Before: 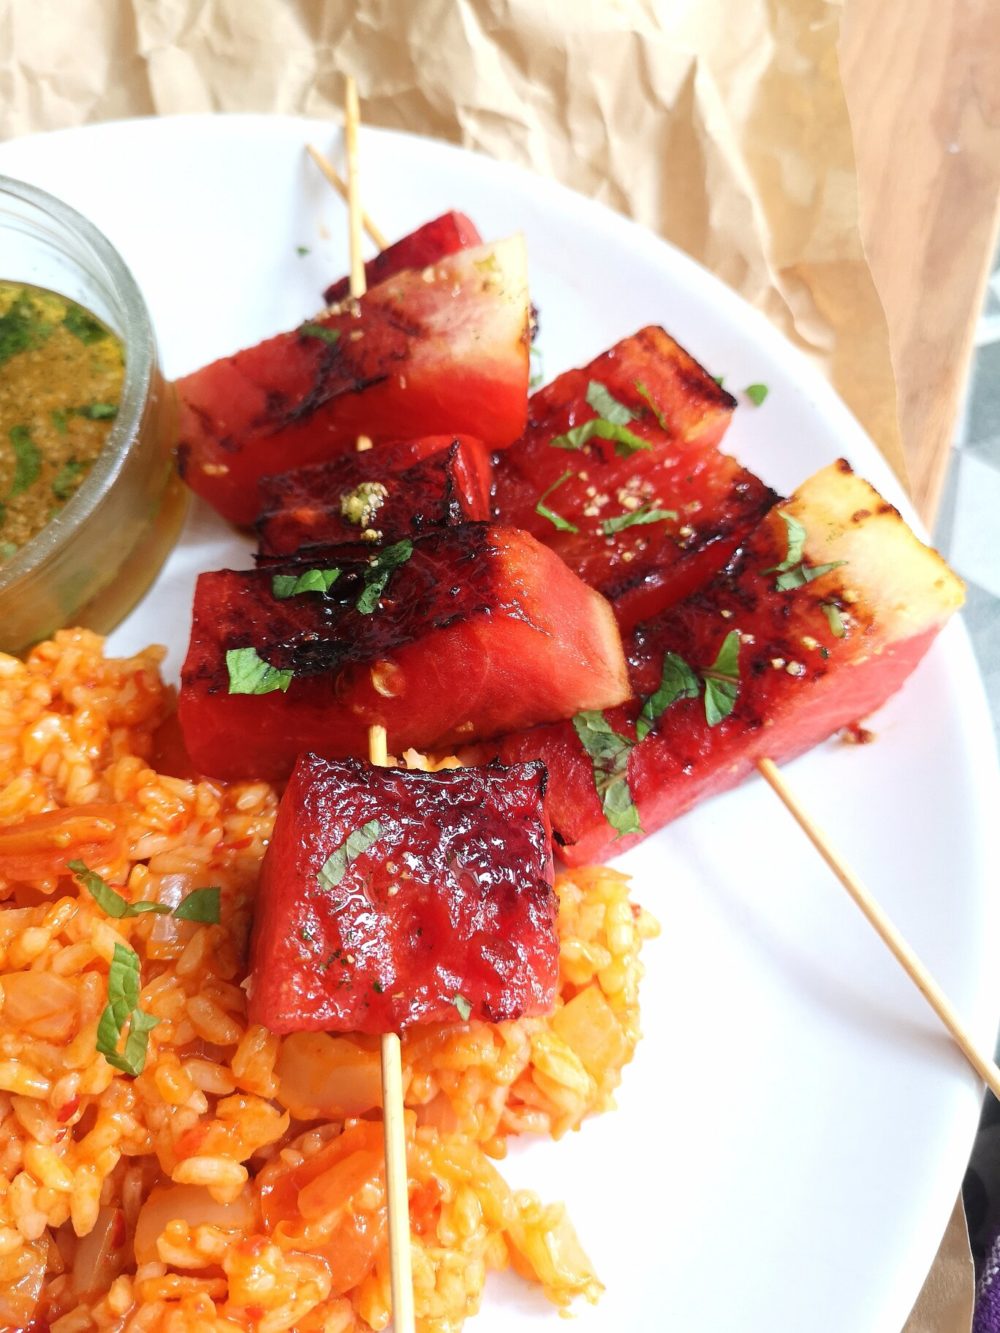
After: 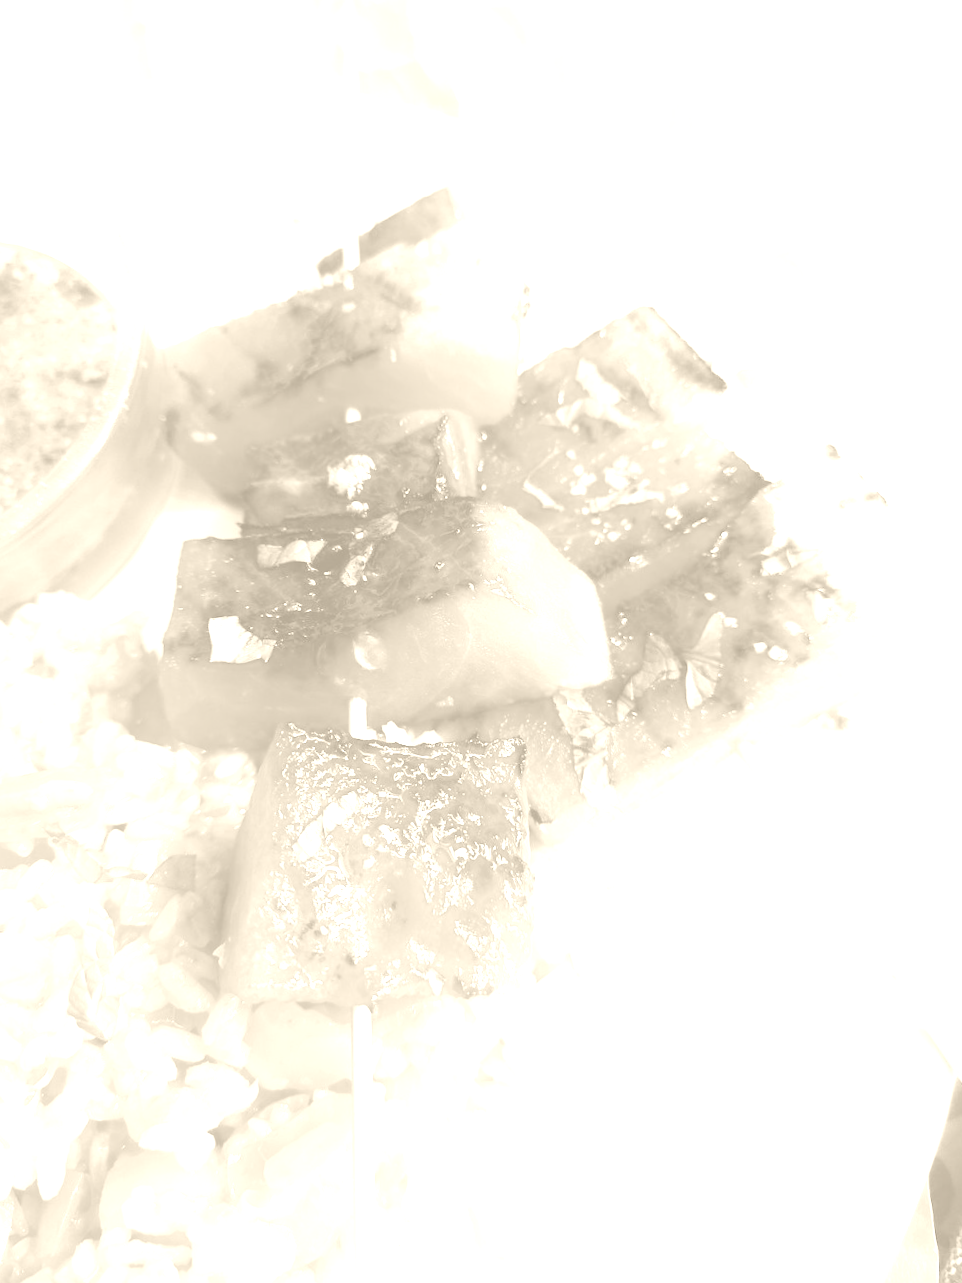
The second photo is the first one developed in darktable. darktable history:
crop and rotate: angle -1.69°
colorize: hue 36°, saturation 71%, lightness 80.79%
exposure: black level correction 0, exposure 0.5 EV, compensate exposure bias true, compensate highlight preservation false
